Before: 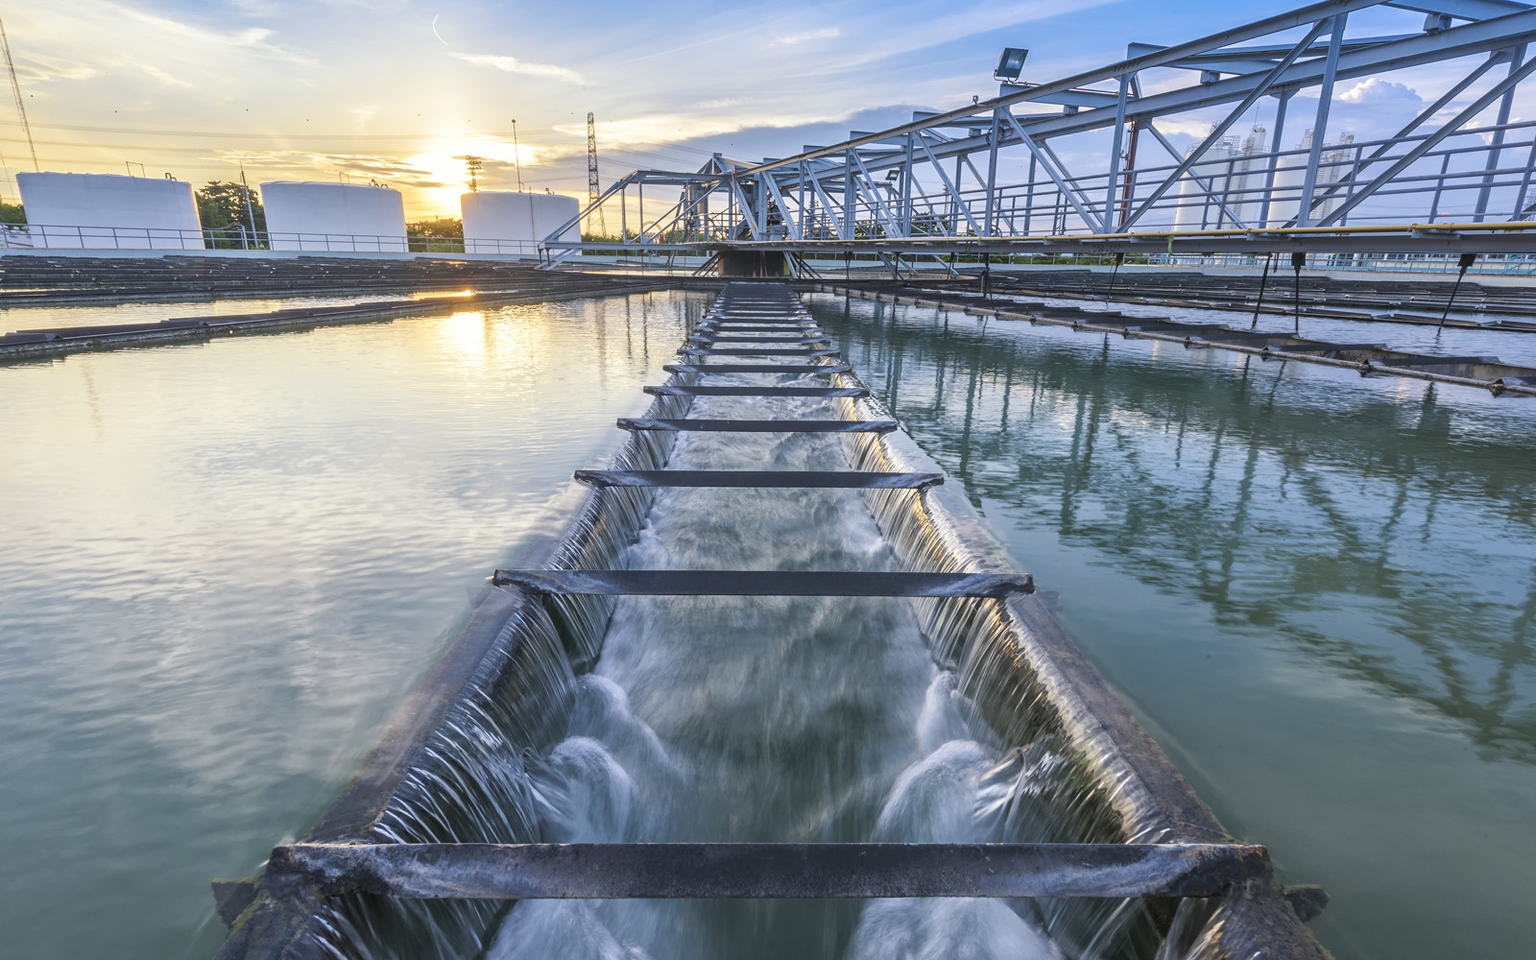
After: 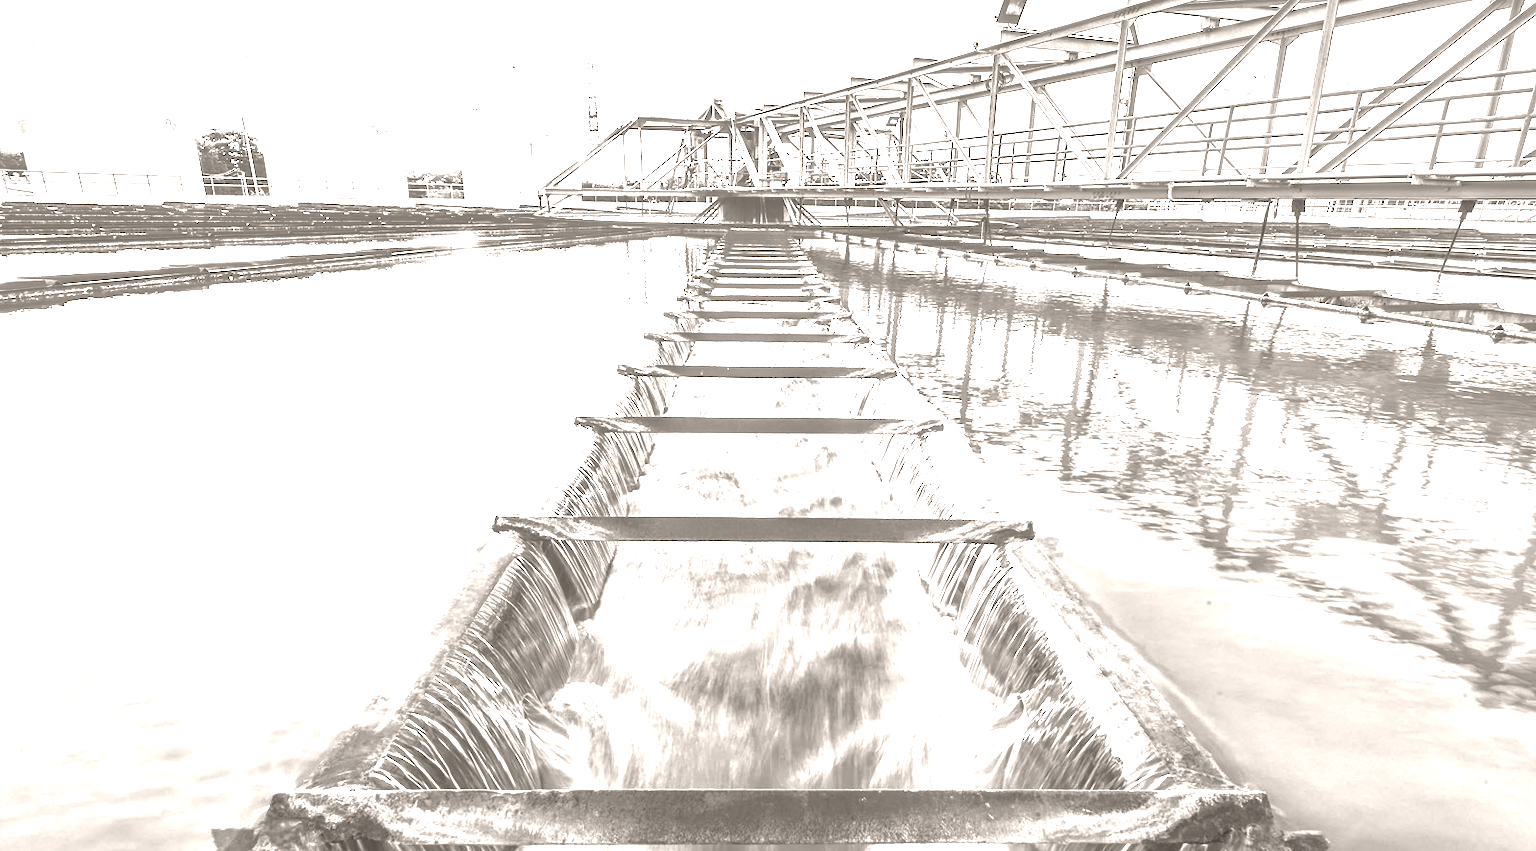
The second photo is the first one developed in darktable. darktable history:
colorize: hue 34.49°, saturation 35.33%, source mix 100%, lightness 55%, version 1
crop and rotate: top 5.609%, bottom 5.609%
color correction: highlights a* 0.003, highlights b* -0.283
local contrast: detail 130%
color balance rgb: linear chroma grading › global chroma 20%, perceptual saturation grading › global saturation 65%, perceptual saturation grading › highlights 60%, perceptual saturation grading › mid-tones 50%, perceptual saturation grading › shadows 50%, perceptual brilliance grading › global brilliance 30%, perceptual brilliance grading › highlights 50%, perceptual brilliance grading › mid-tones 50%, perceptual brilliance grading › shadows -22%, global vibrance 20%
shadows and highlights: shadows 37.27, highlights -28.18, soften with gaussian
